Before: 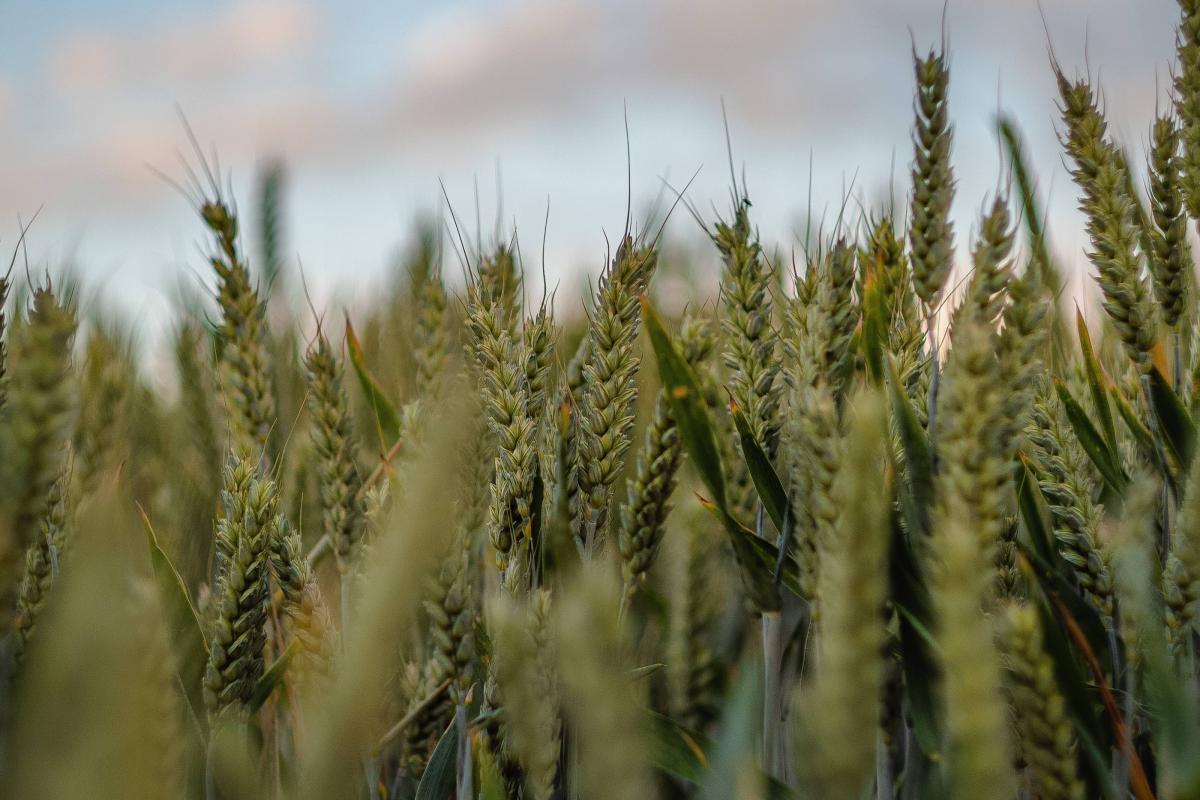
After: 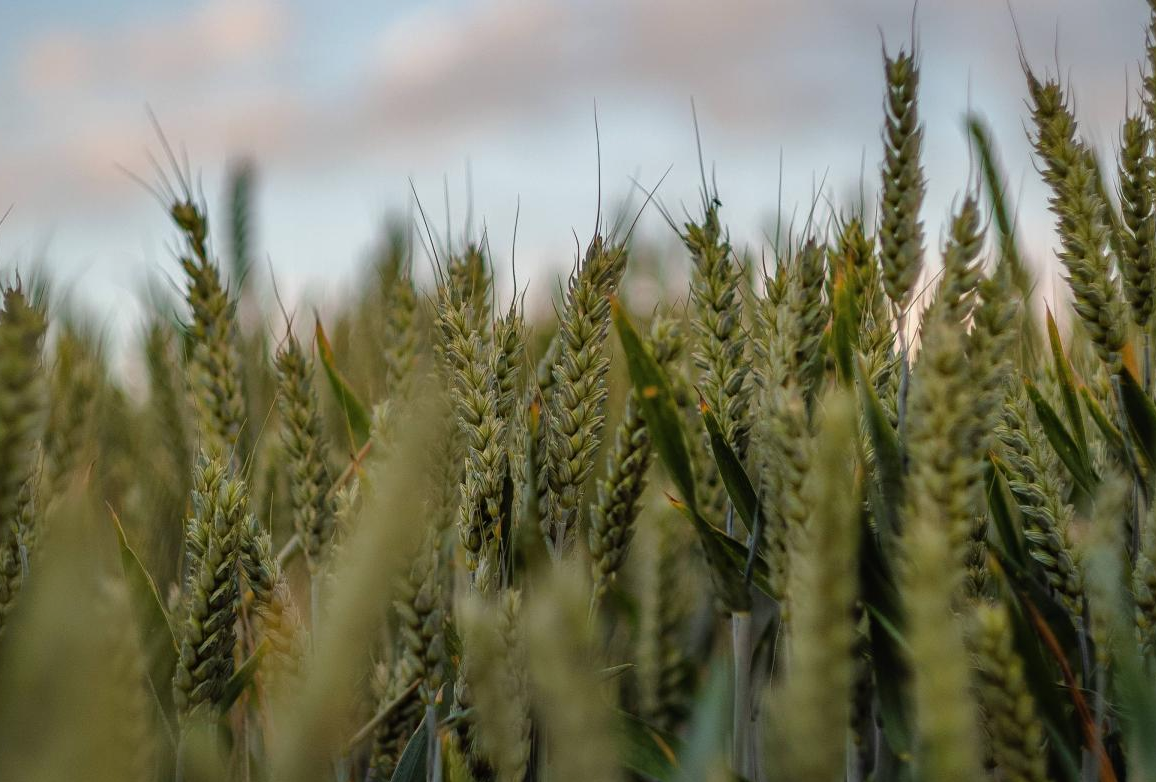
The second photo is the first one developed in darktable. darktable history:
crop and rotate: left 2.536%, right 1.107%, bottom 2.246%
base curve: curves: ch0 [(0, 0) (0.303, 0.277) (1, 1)]
